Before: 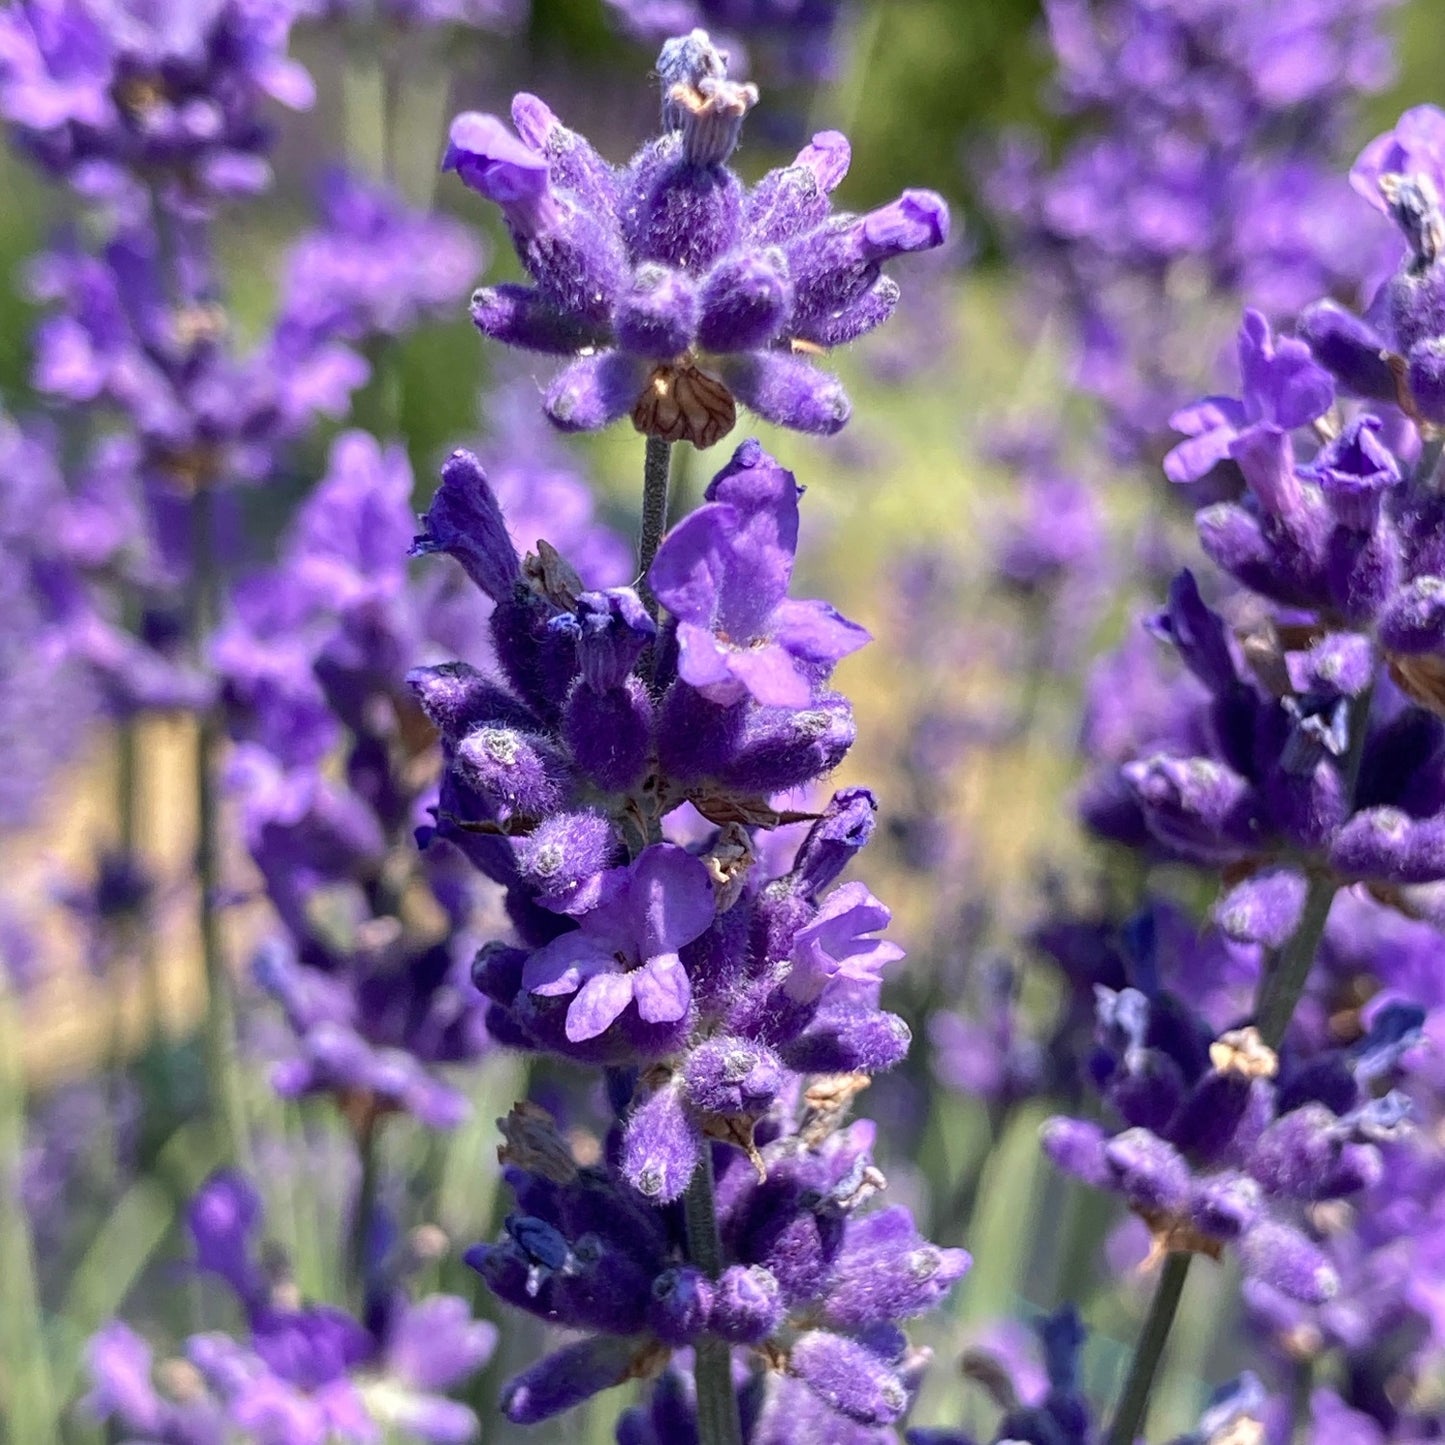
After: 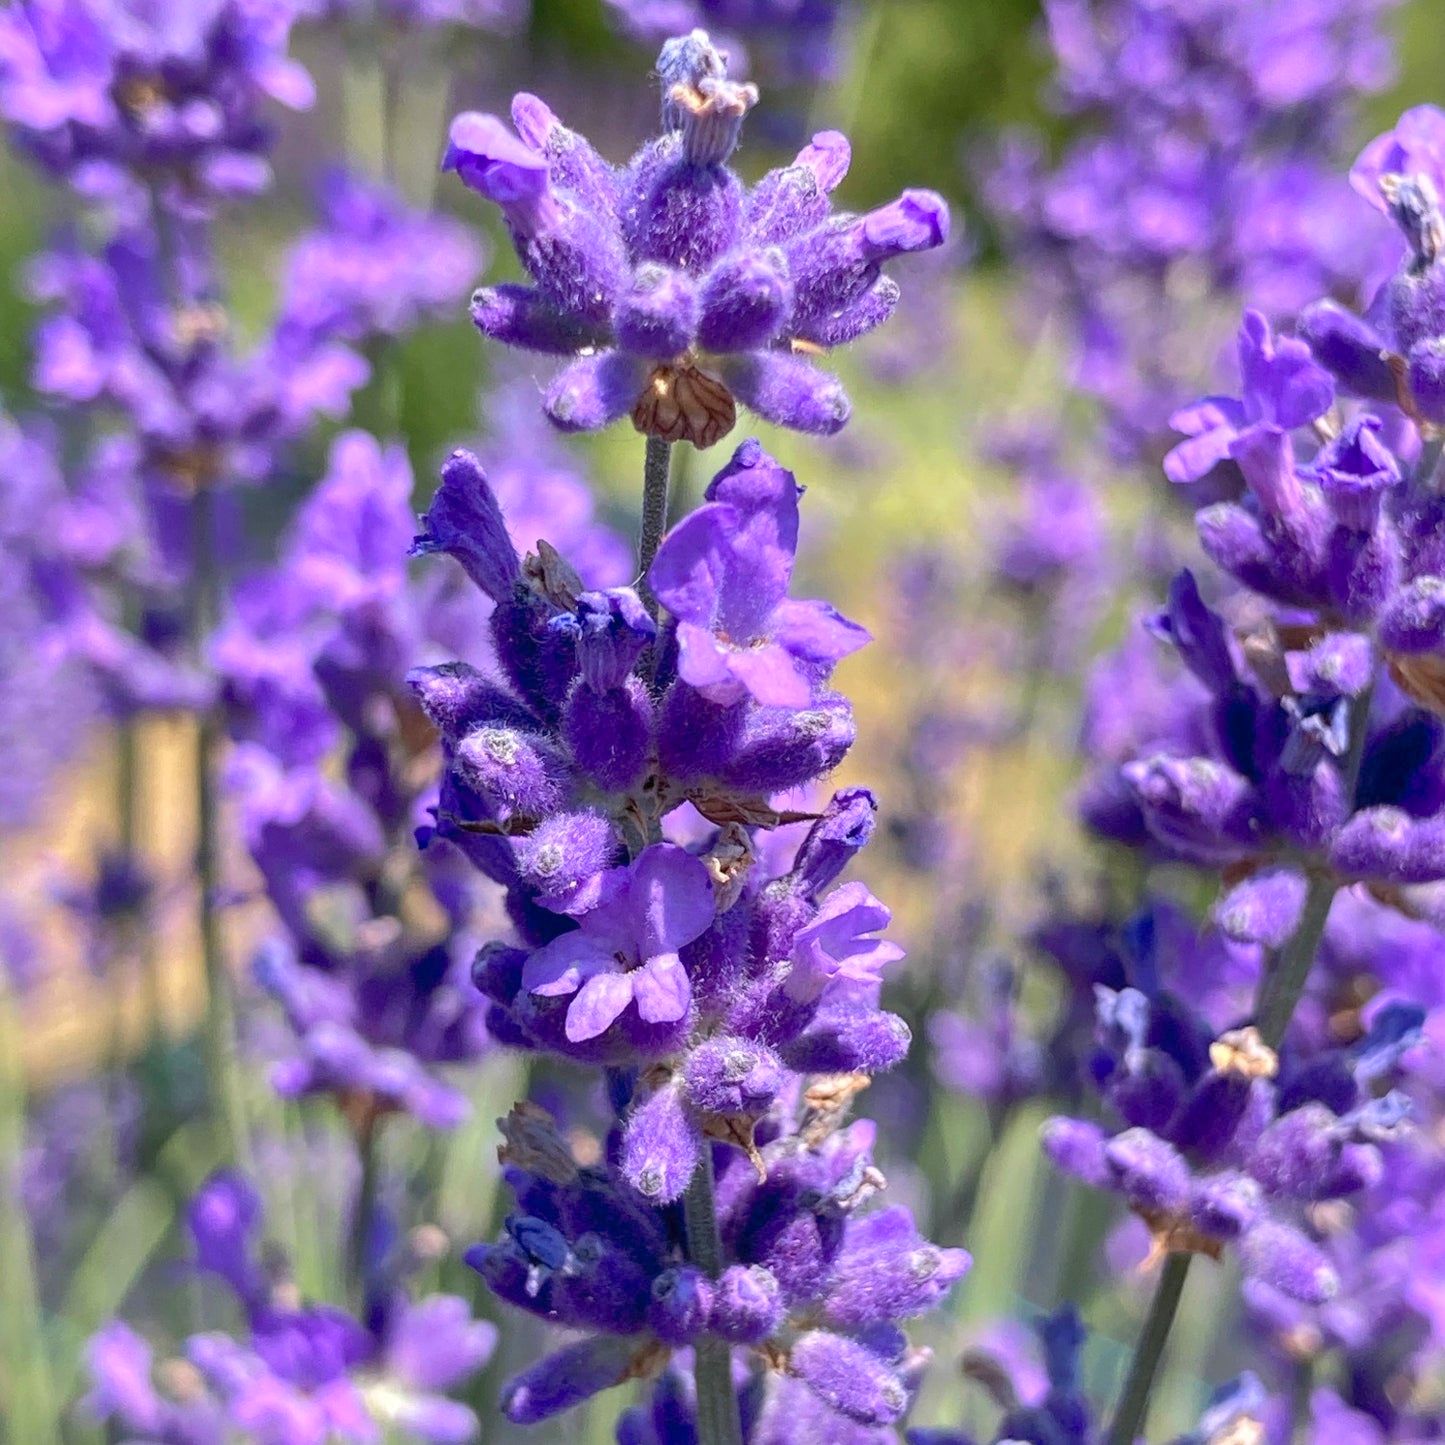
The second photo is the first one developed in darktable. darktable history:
white balance: red 1.004, blue 1.024
shadows and highlights: on, module defaults
contrast brightness saturation: contrast 0.03, brightness 0.06, saturation 0.13
